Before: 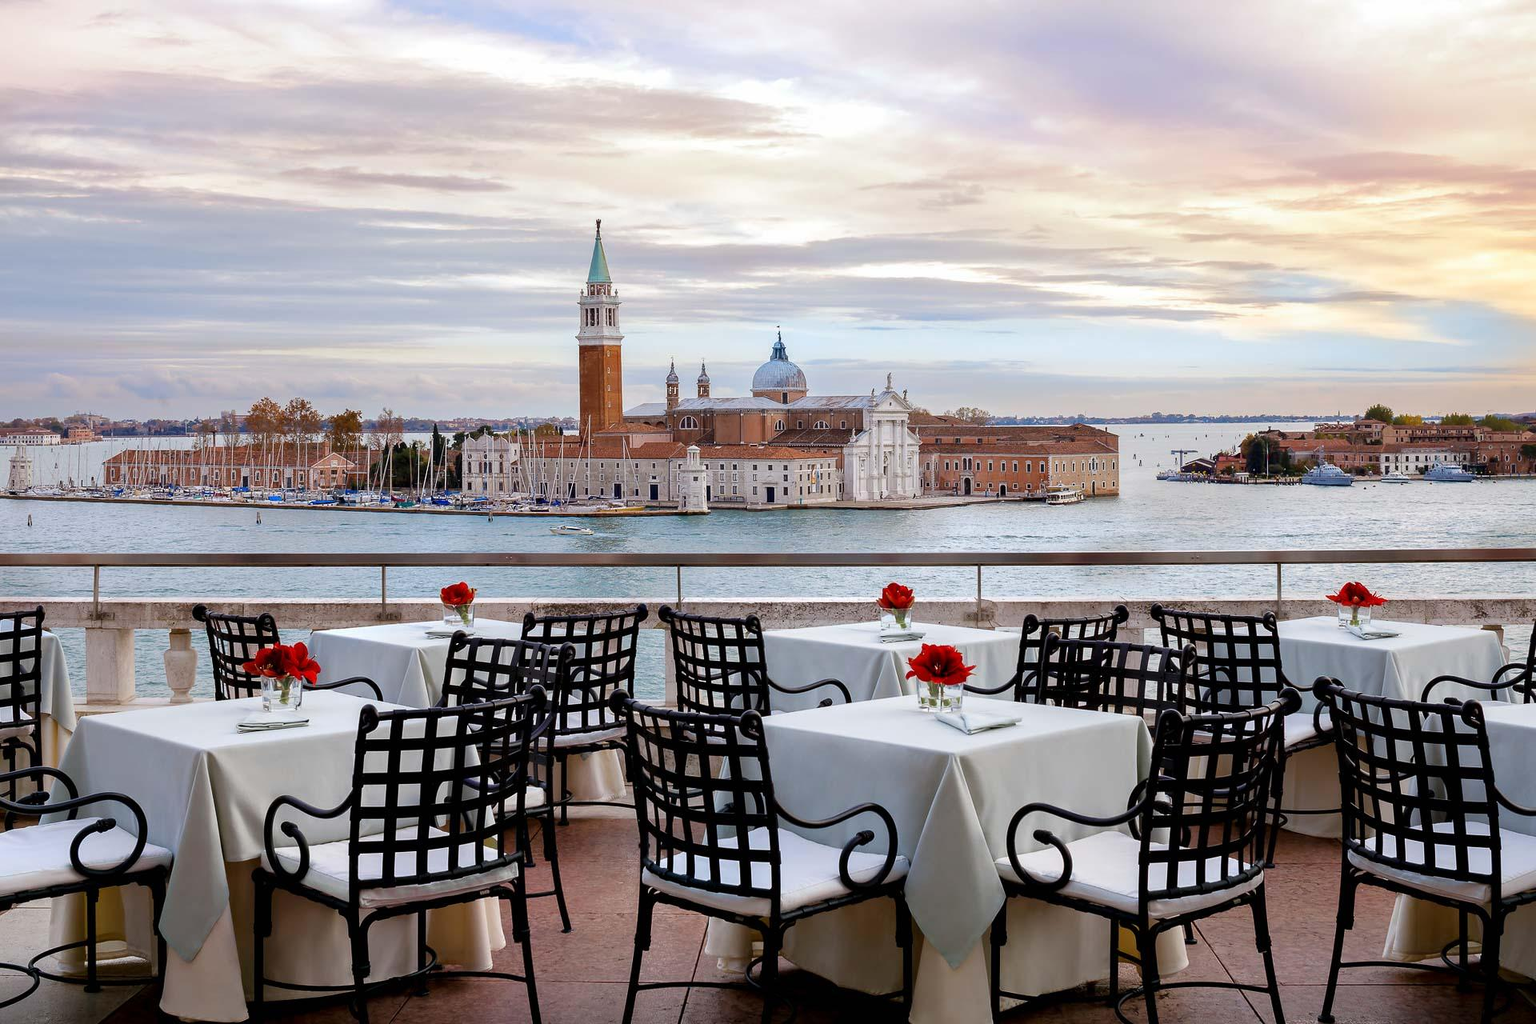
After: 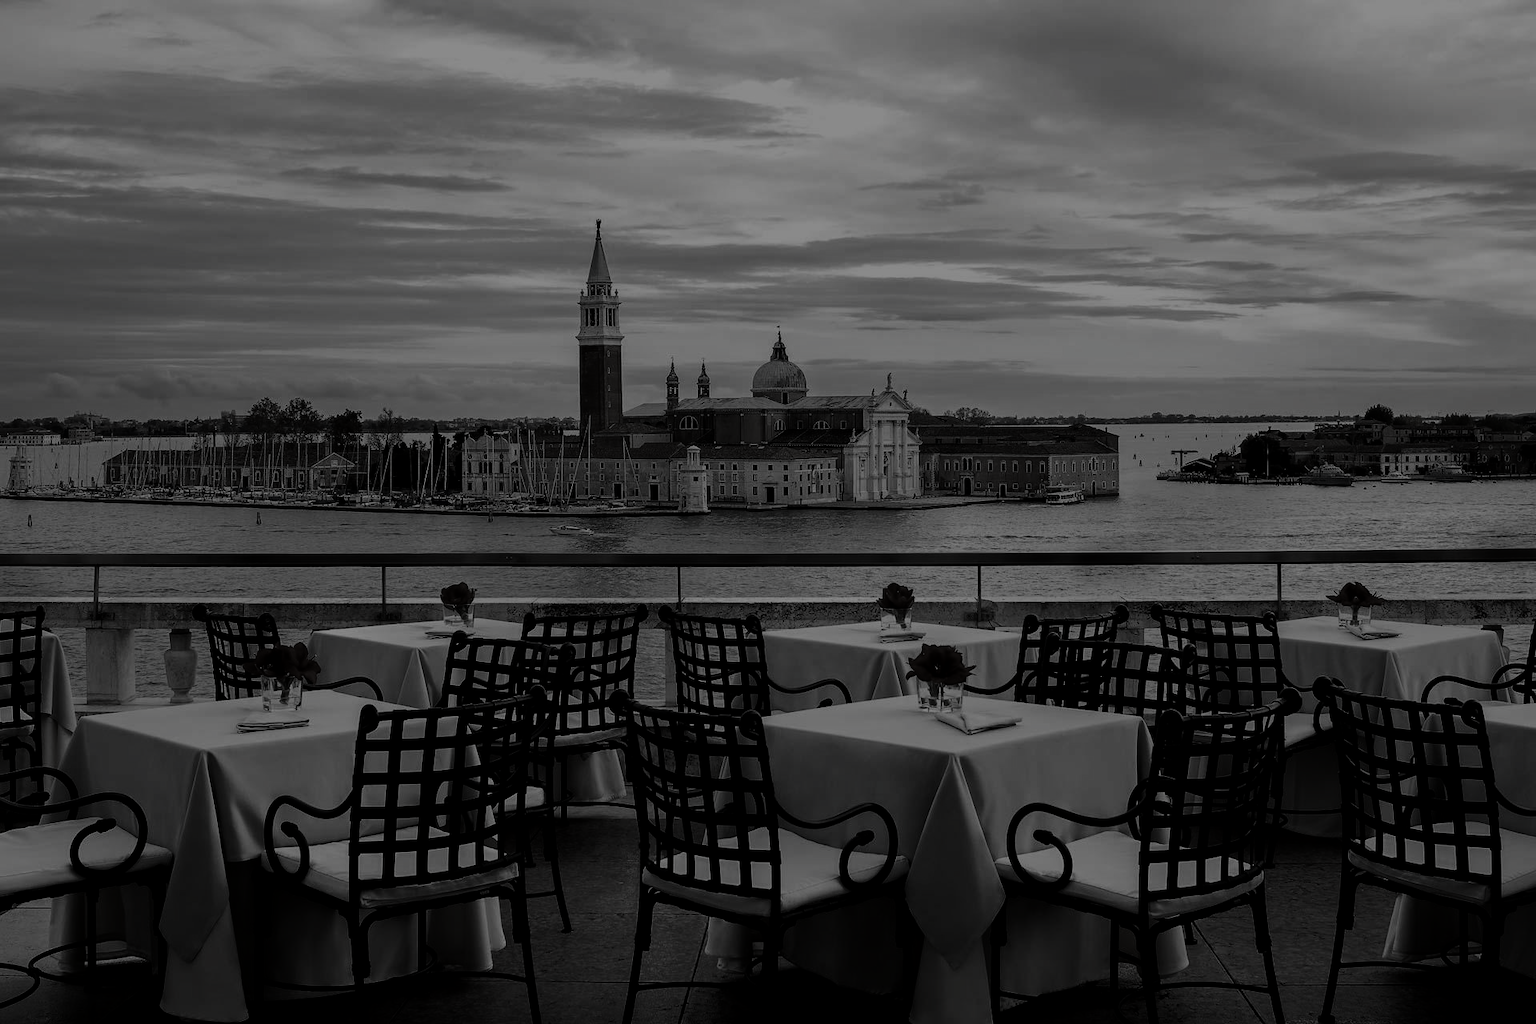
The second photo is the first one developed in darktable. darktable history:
tone curve: curves: ch0 [(0, 0) (0.07, 0.052) (0.23, 0.254) (0.486, 0.53) (0.822, 0.825) (0.994, 0.955)]; ch1 [(0, 0) (0.226, 0.261) (0.379, 0.442) (0.469, 0.472) (0.495, 0.495) (0.514, 0.504) (0.561, 0.568) (0.59, 0.612) (1, 1)]; ch2 [(0, 0) (0.269, 0.299) (0.459, 0.441) (0.498, 0.499) (0.523, 0.52) (0.551, 0.576) (0.629, 0.643) (0.659, 0.681) (0.718, 0.764) (1, 1)], preserve colors none
filmic rgb: black relative exposure -8.82 EV, white relative exposure 4.99 EV, target black luminance 0%, hardness 3.78, latitude 66.44%, contrast 0.821, highlights saturation mix 11.04%, shadows ↔ highlights balance 20%
contrast brightness saturation: contrast 0.02, brightness -0.982, saturation -0.985
